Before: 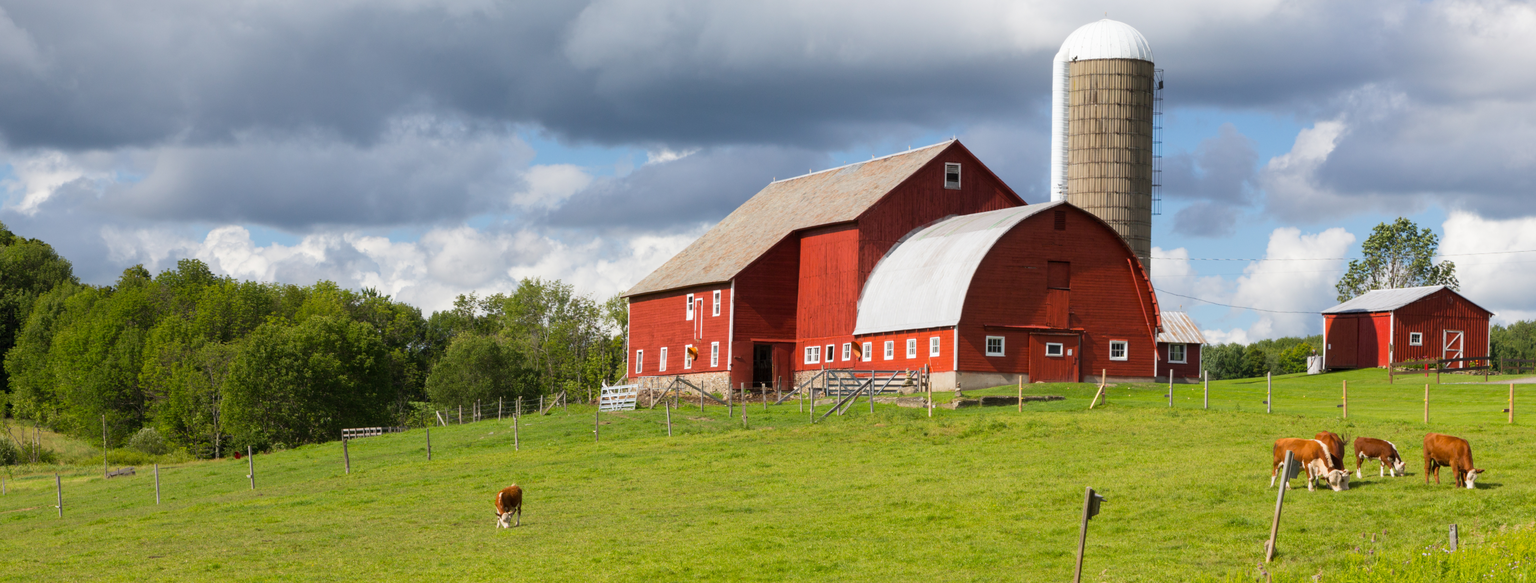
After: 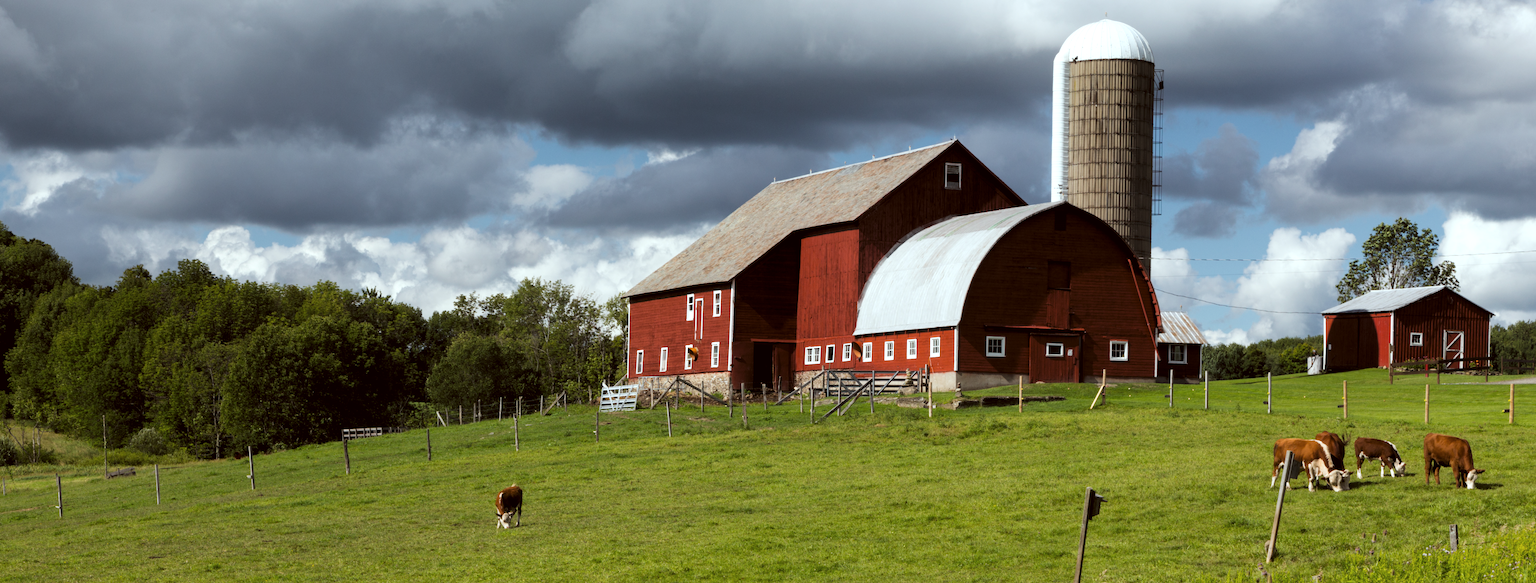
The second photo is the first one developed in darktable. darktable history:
levels: levels [0.101, 0.578, 0.953]
color correction: highlights a* -4.98, highlights b* -3.76, shadows a* 3.83, shadows b* 4.08
